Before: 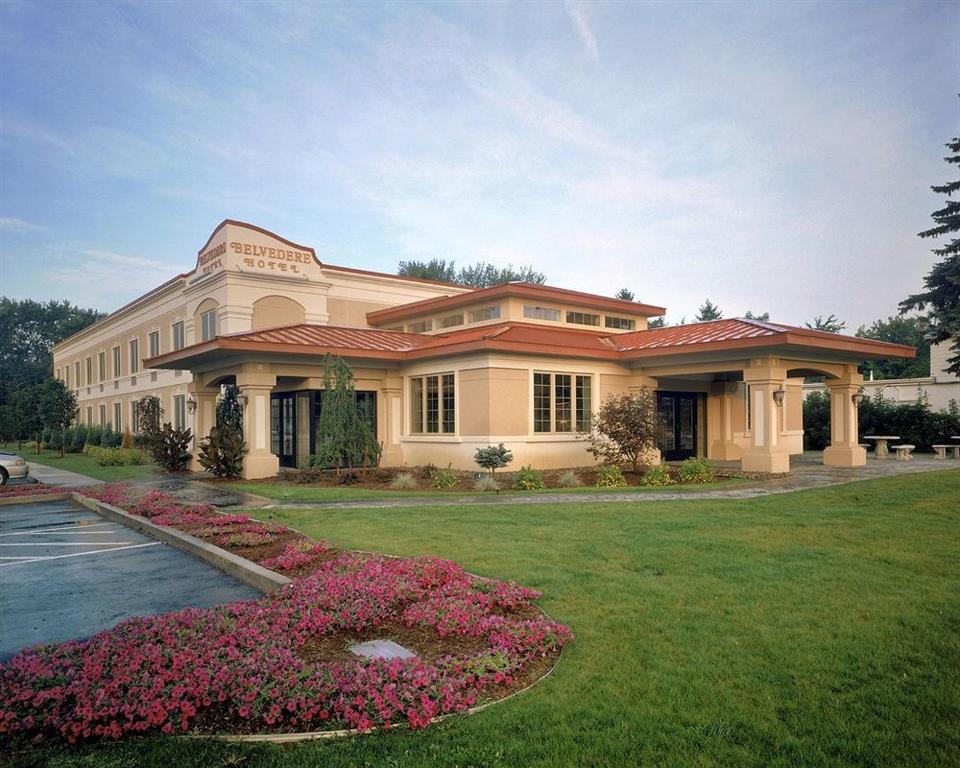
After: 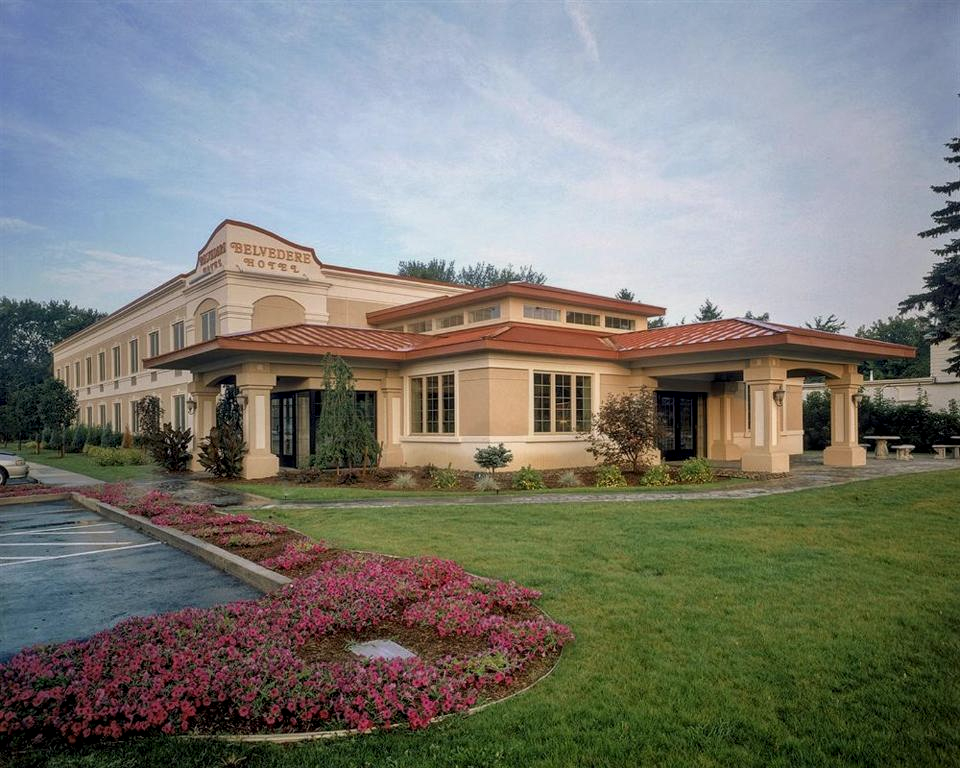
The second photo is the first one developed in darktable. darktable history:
local contrast: highlights 25%, detail 130%
exposure: exposure -0.304 EV, compensate highlight preservation false
